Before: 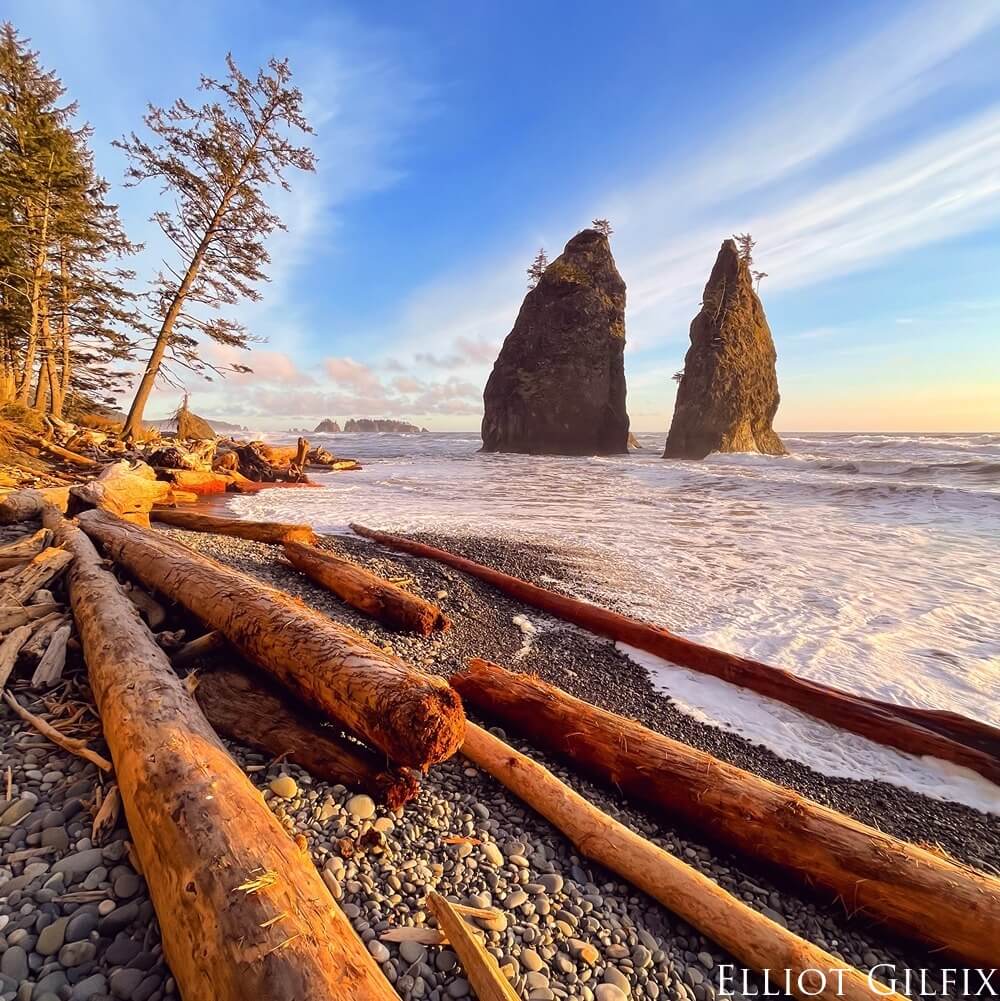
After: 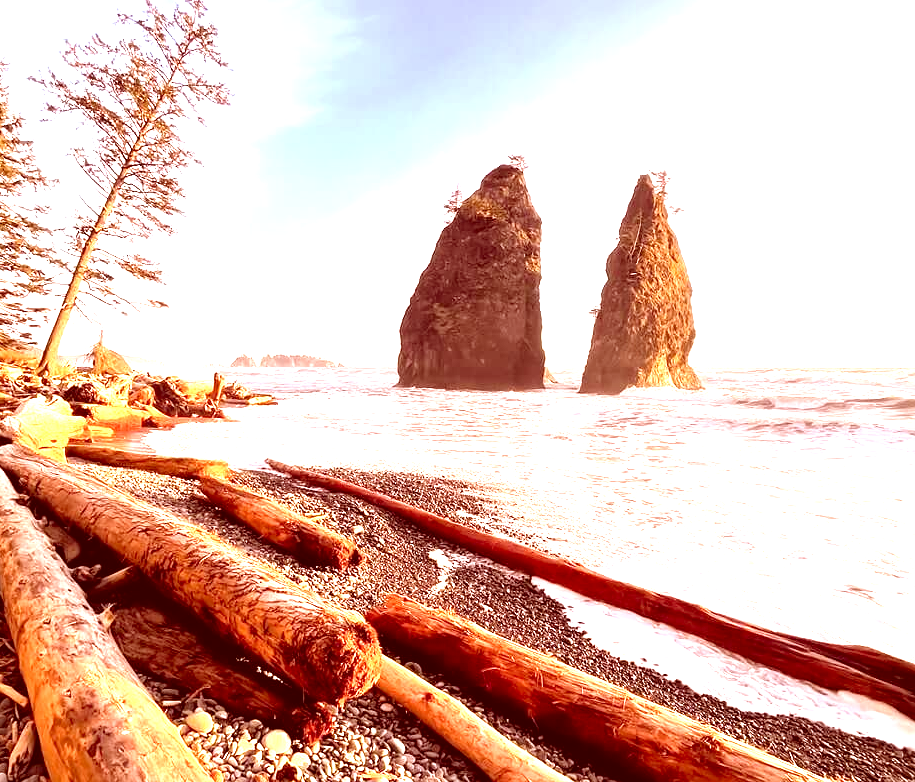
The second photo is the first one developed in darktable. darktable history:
exposure: black level correction 0, exposure 1 EV, compensate exposure bias true, compensate highlight preservation false
color correction: highlights a* 9.3, highlights b* 8.91, shadows a* 39.39, shadows b* 39.88, saturation 0.784
tone equalizer: -8 EV -0.719 EV, -7 EV -0.727 EV, -6 EV -0.628 EV, -5 EV -0.362 EV, -3 EV 0.38 EV, -2 EV 0.6 EV, -1 EV 0.685 EV, +0 EV 0.756 EV
crop: left 8.431%, top 6.55%, bottom 15.323%
